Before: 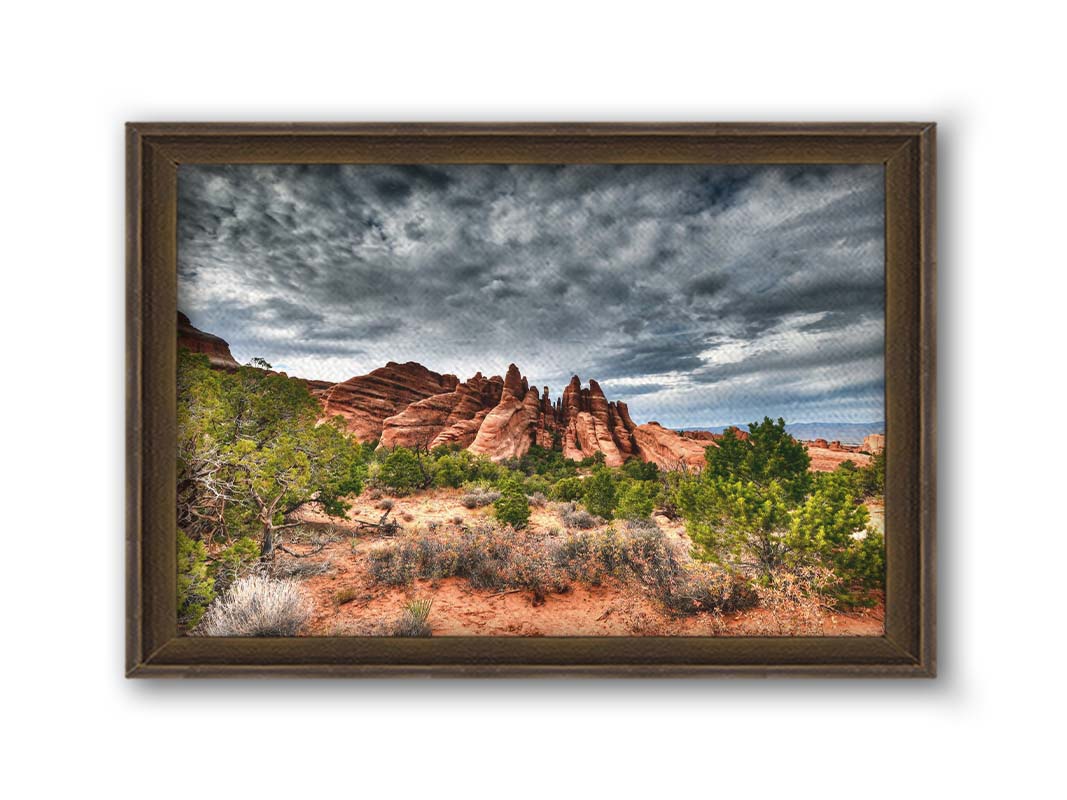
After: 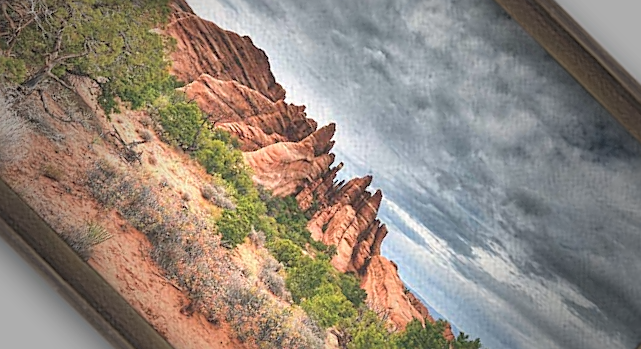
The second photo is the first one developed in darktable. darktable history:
sharpen: on, module defaults
contrast equalizer: octaves 7, y [[0.5, 0.488, 0.462, 0.461, 0.491, 0.5], [0.5 ×6], [0.5 ×6], [0 ×6], [0 ×6]]
crop and rotate: angle -44.39°, top 16.426%, right 0.882%, bottom 11.647%
vignetting: fall-off start 33.46%, fall-off radius 64.76%, brightness -0.576, saturation -0.256, width/height ratio 0.954, dithering 8-bit output, unbound false
contrast brightness saturation: brightness 0.278
